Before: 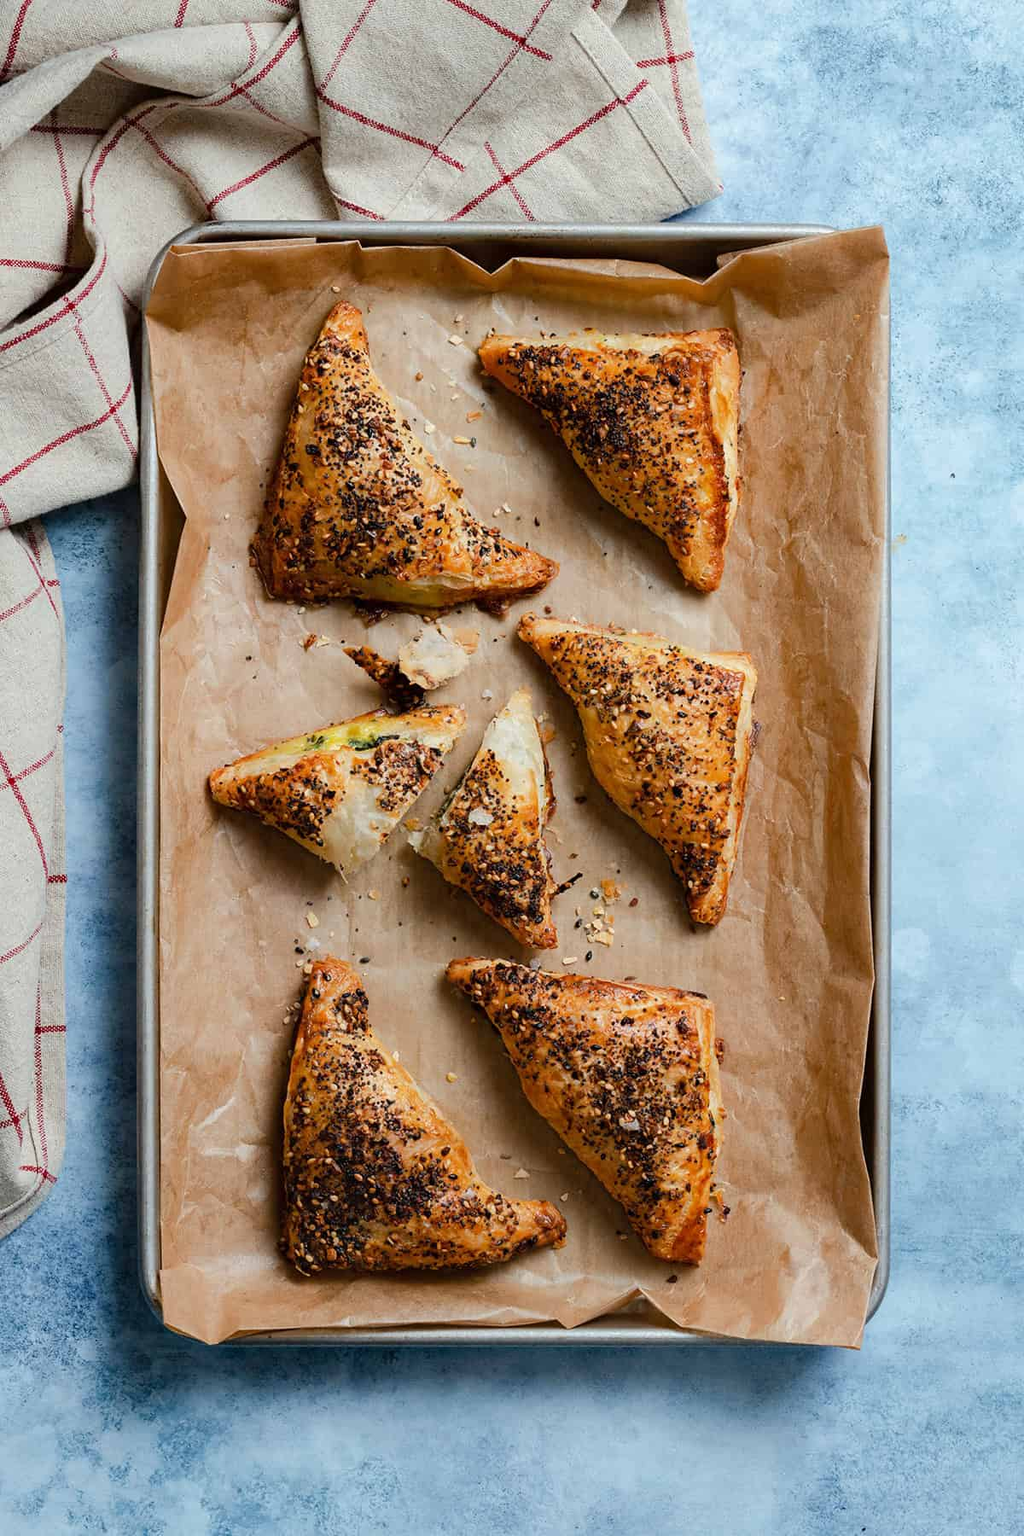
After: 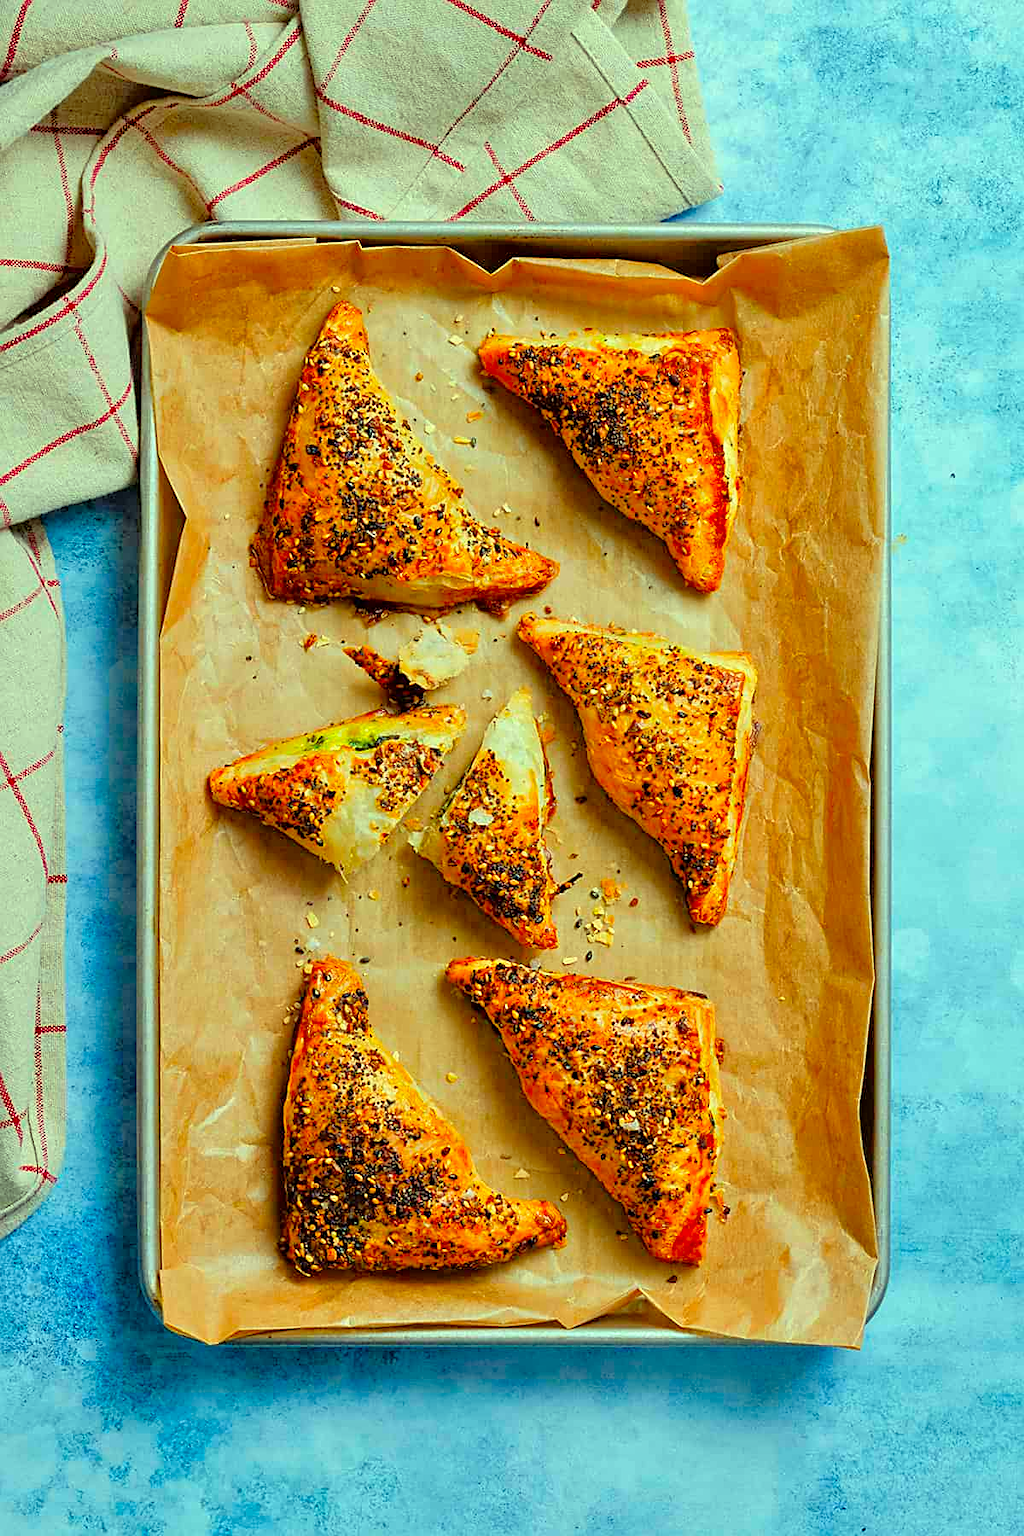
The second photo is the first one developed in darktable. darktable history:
sharpen: on, module defaults
tone equalizer: -7 EV 0.15 EV, -6 EV 0.6 EV, -5 EV 1.15 EV, -4 EV 1.33 EV, -3 EV 1.15 EV, -2 EV 0.6 EV, -1 EV 0.15 EV, mask exposure compensation -0.5 EV
color correction: highlights a* -10.77, highlights b* 9.8, saturation 1.72
